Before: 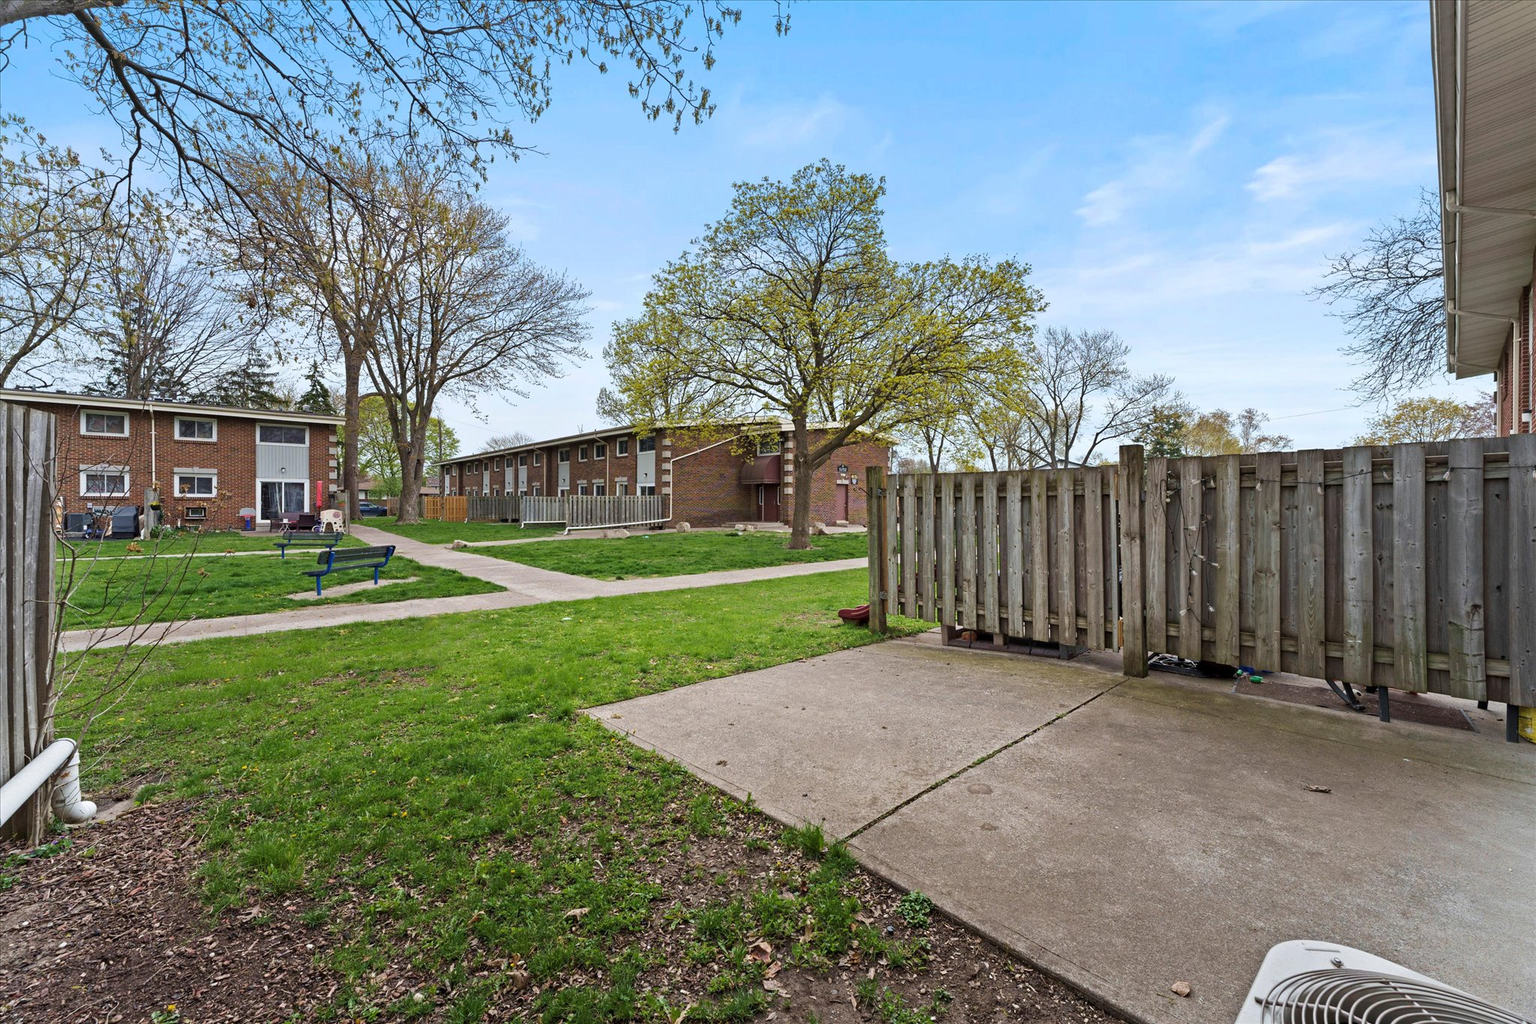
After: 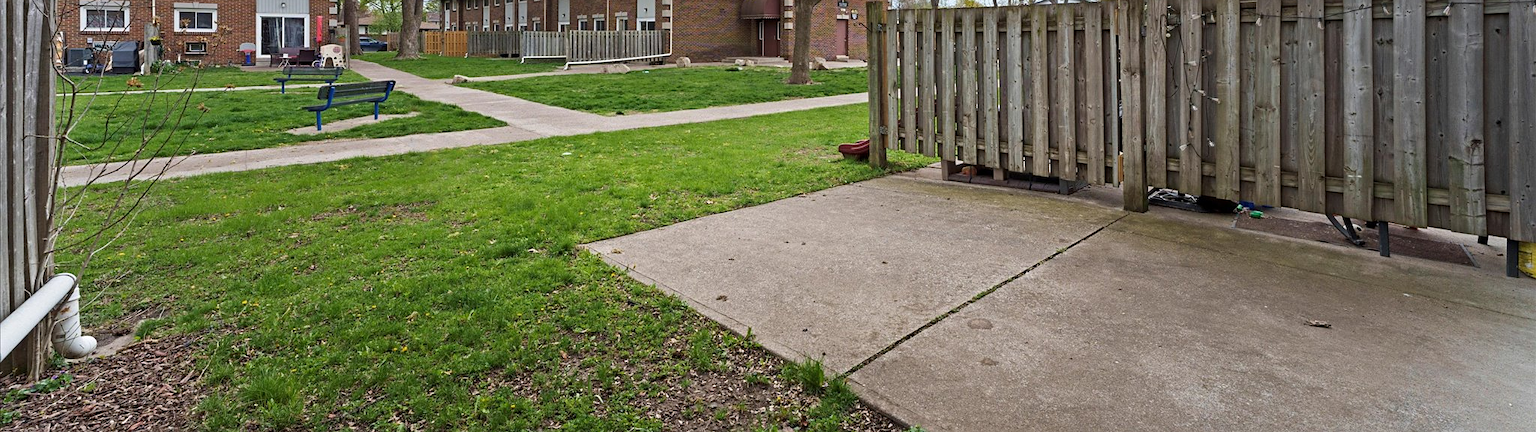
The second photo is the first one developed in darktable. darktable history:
crop: top 45.488%, bottom 12.226%
sharpen: amount 0.217
